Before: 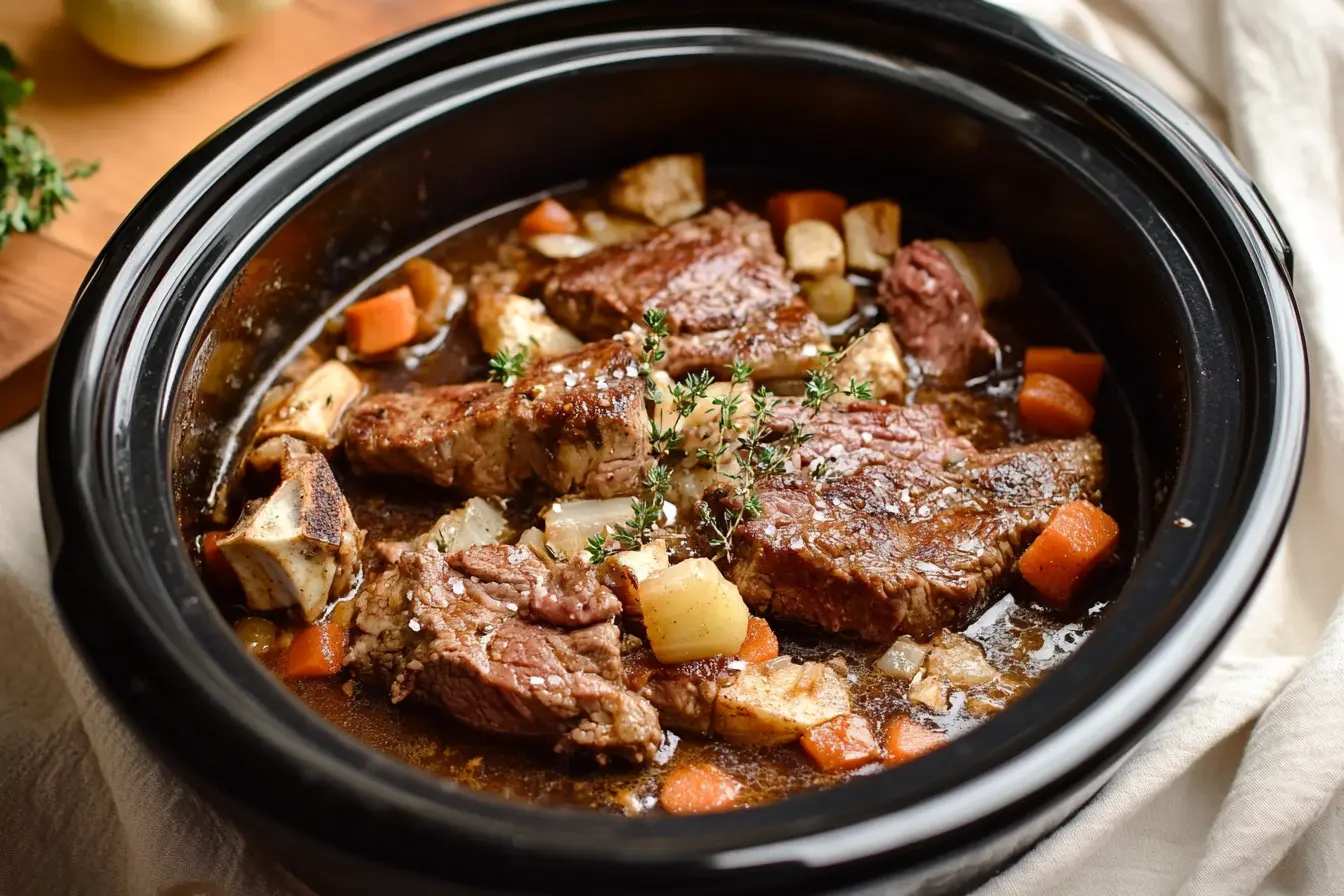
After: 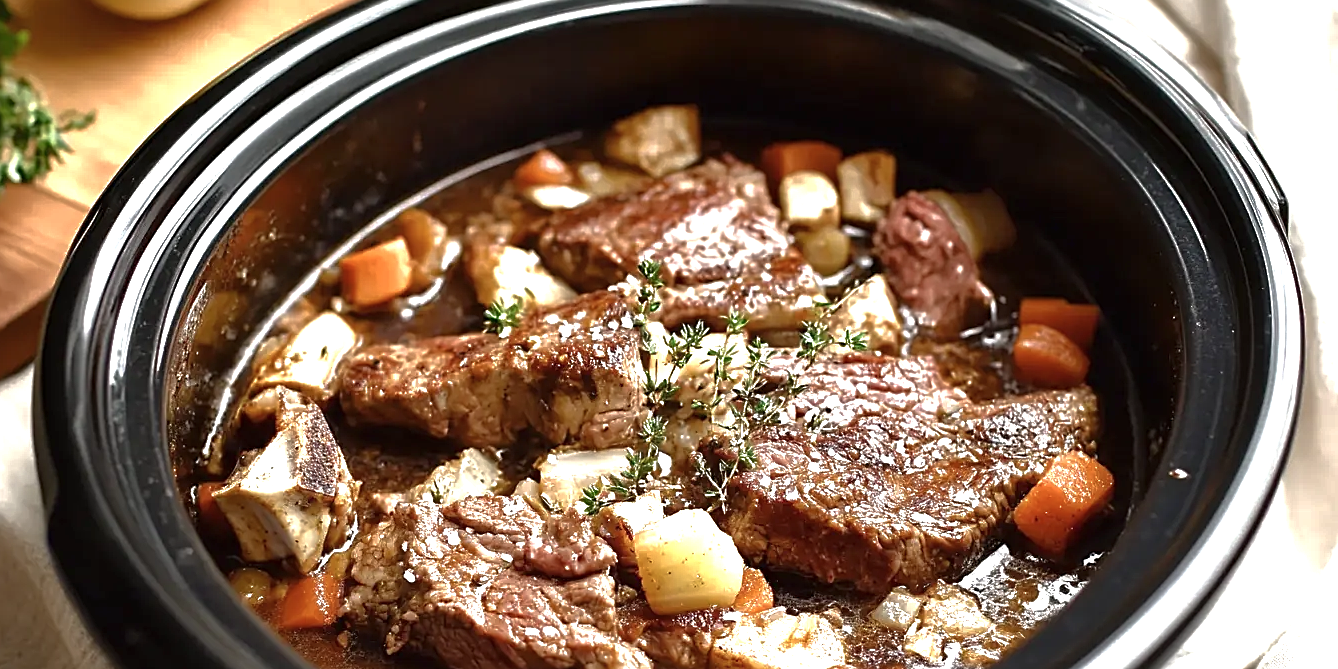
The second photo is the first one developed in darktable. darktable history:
base curve: curves: ch0 [(0, 0) (0.826, 0.587) (1, 1)]
crop: left 0.387%, top 5.469%, bottom 19.809%
exposure: black level correction 0, exposure 1 EV, compensate exposure bias true, compensate highlight preservation false
sharpen: on, module defaults
color zones: curves: ch0 [(0, 0.5) (0.143, 0.52) (0.286, 0.5) (0.429, 0.5) (0.571, 0.5) (0.714, 0.5) (0.857, 0.5) (1, 0.5)]; ch1 [(0, 0.489) (0.155, 0.45) (0.286, 0.466) (0.429, 0.5) (0.571, 0.5) (0.714, 0.5) (0.857, 0.5) (1, 0.489)]
